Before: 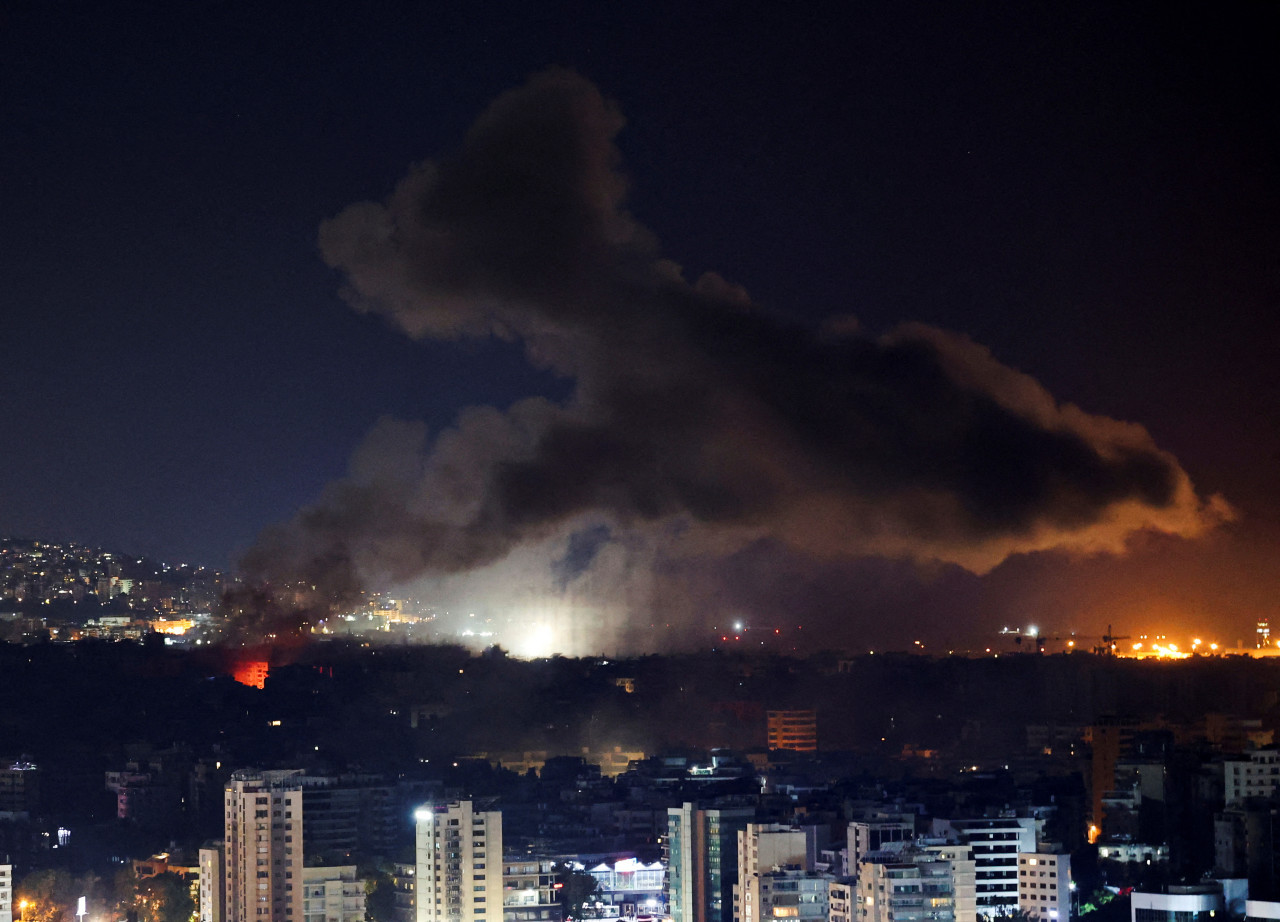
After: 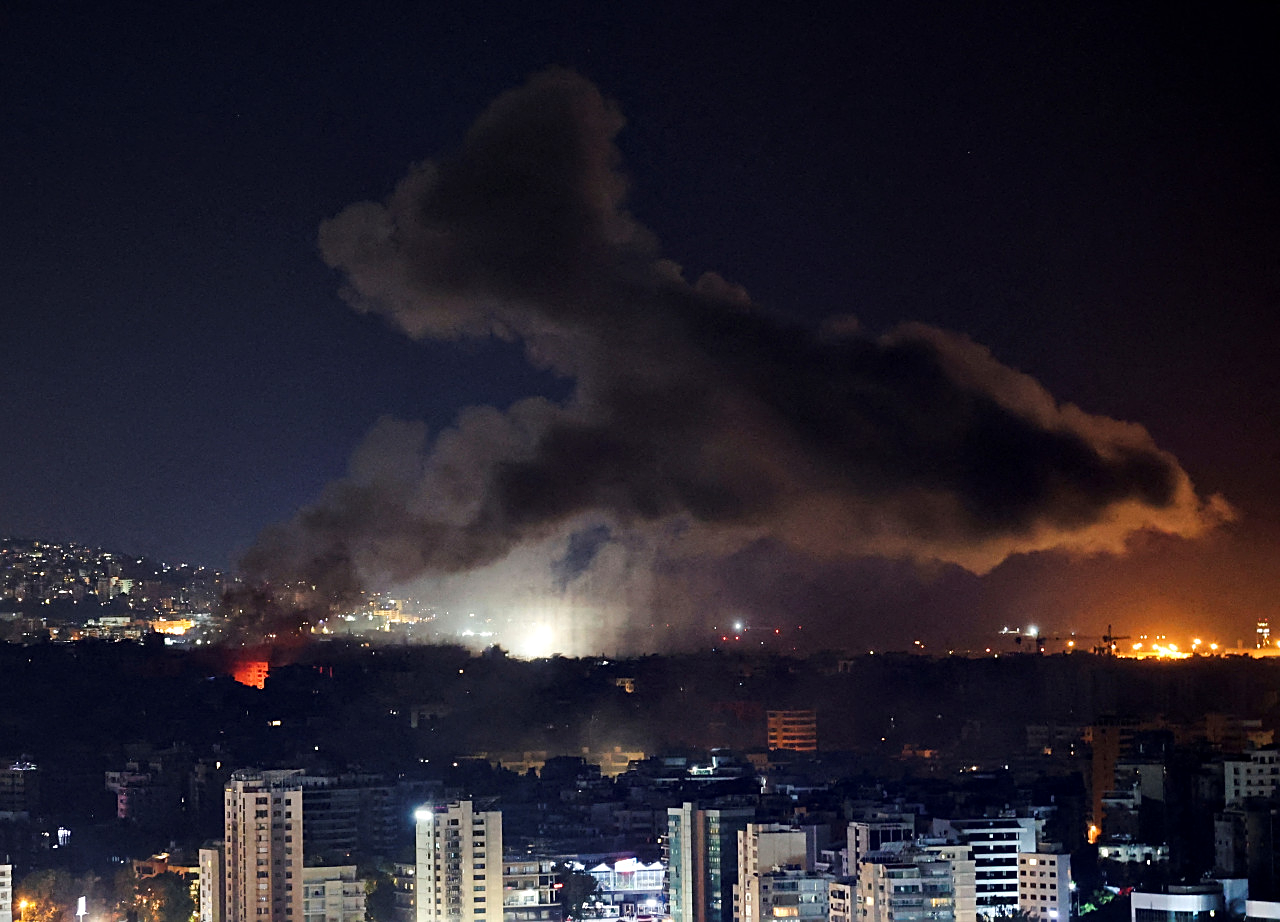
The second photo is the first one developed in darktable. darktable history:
sharpen: on, module defaults
local contrast: mode bilateral grid, contrast 21, coarseness 50, detail 119%, midtone range 0.2
